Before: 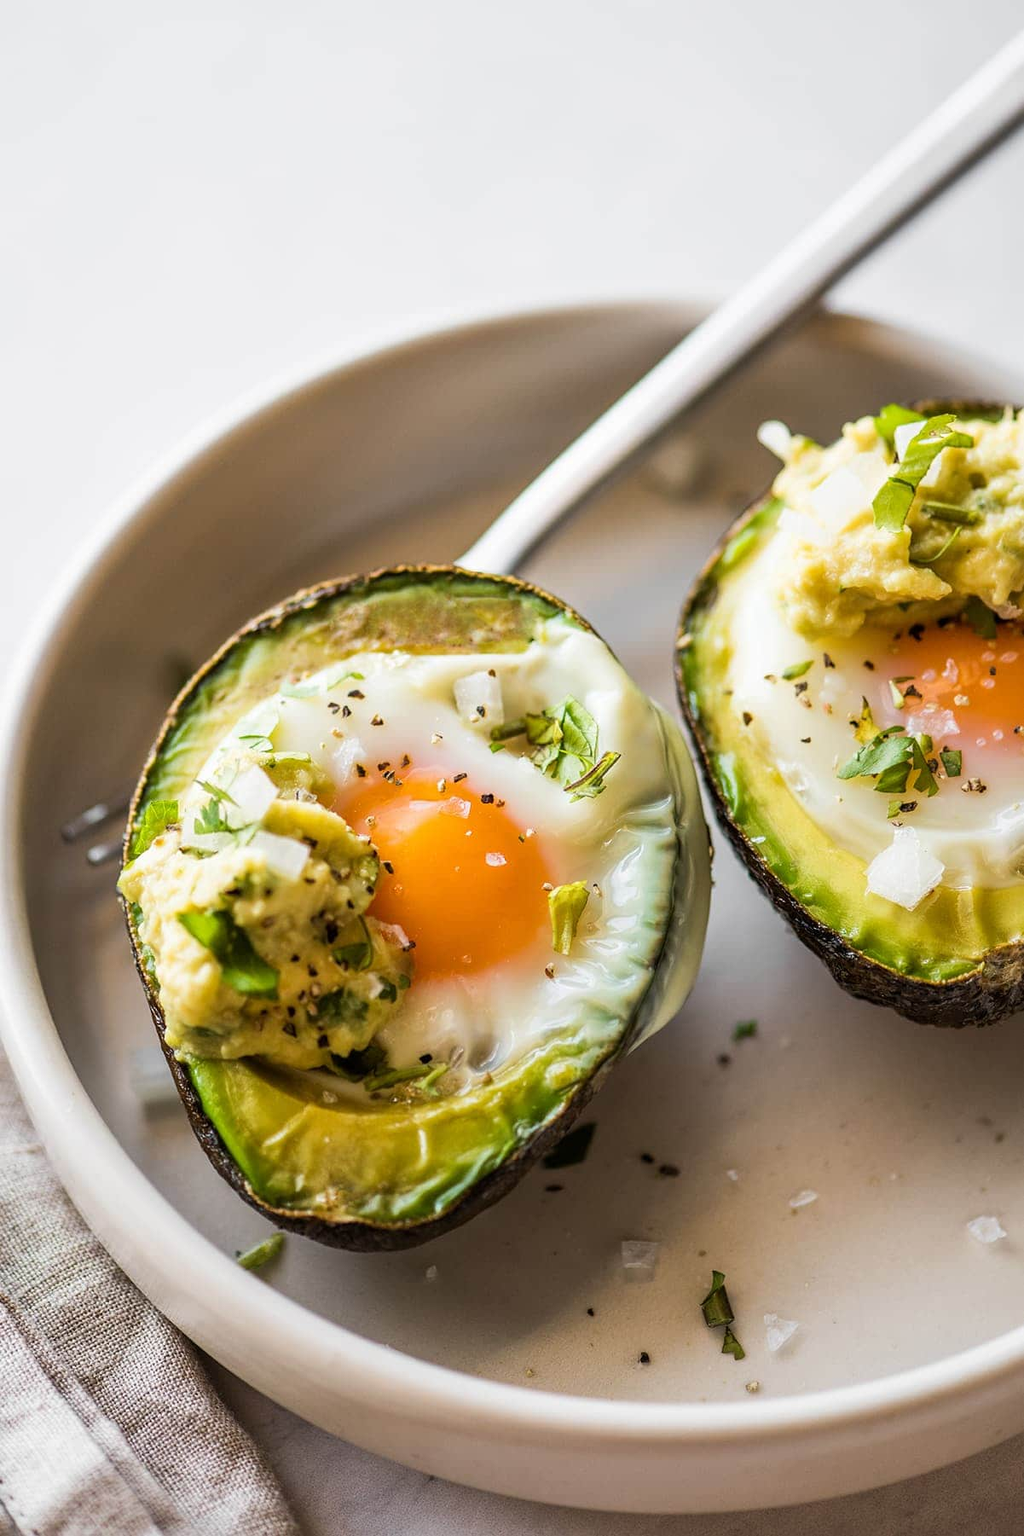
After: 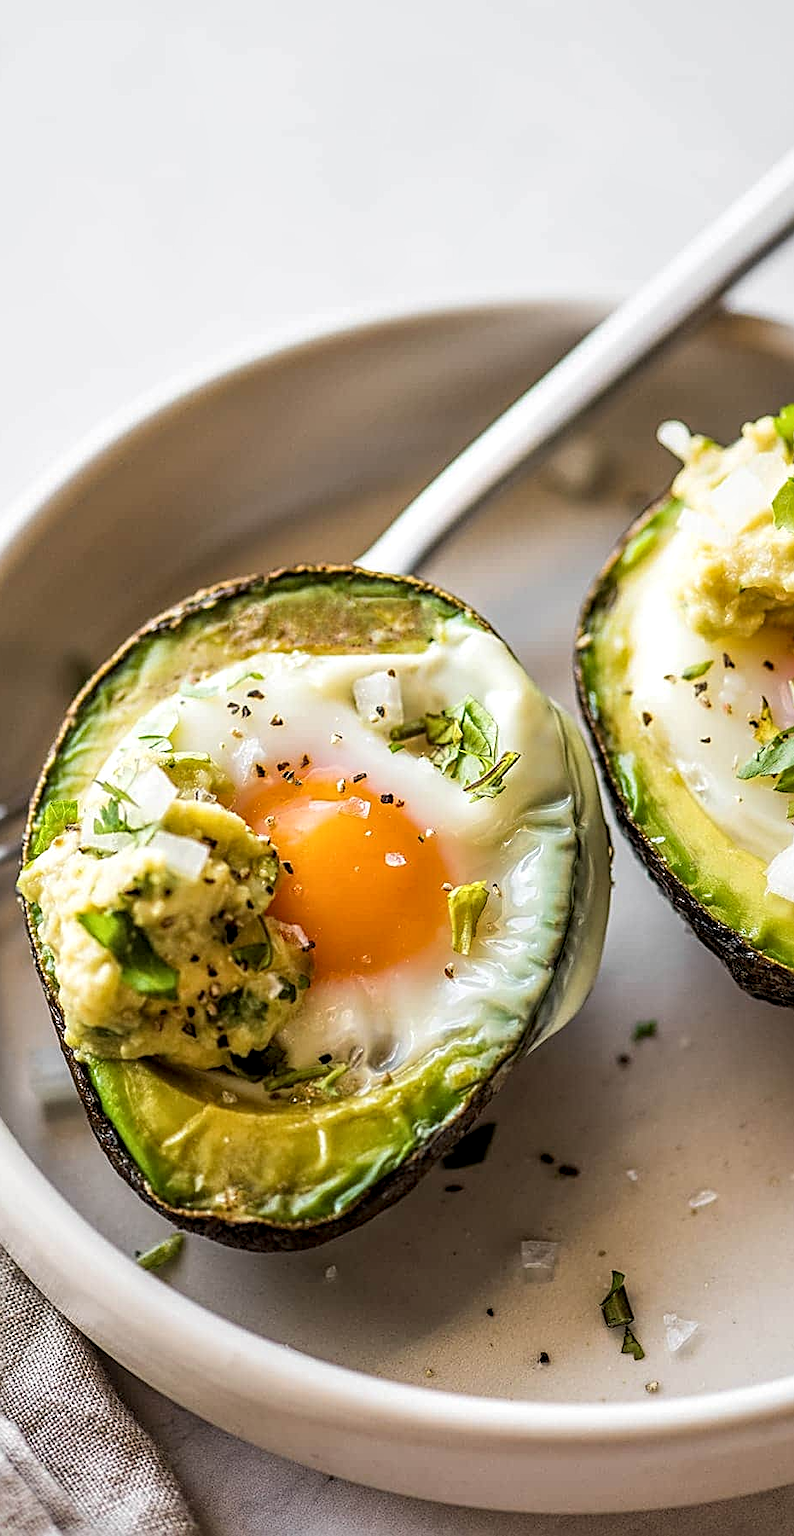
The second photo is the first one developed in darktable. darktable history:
crop: left 9.896%, right 12.496%
sharpen: radius 2.535, amount 0.631
local contrast: detail 130%
